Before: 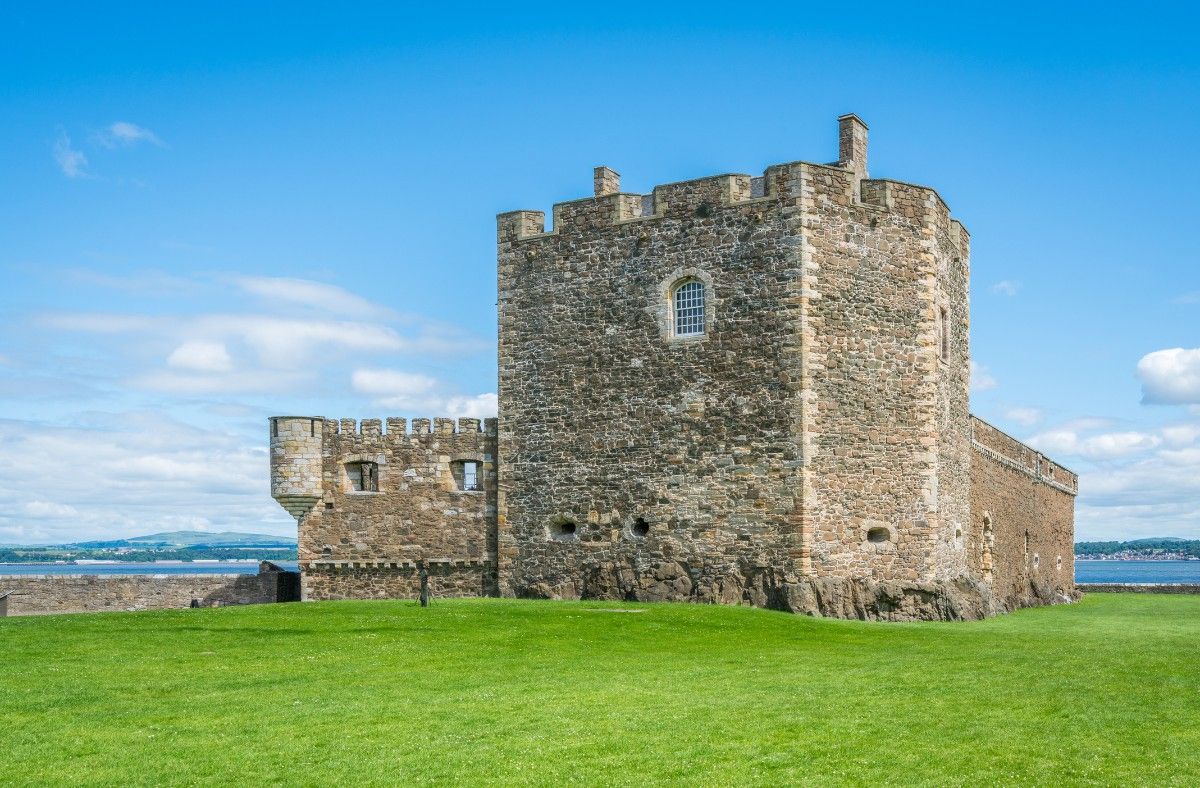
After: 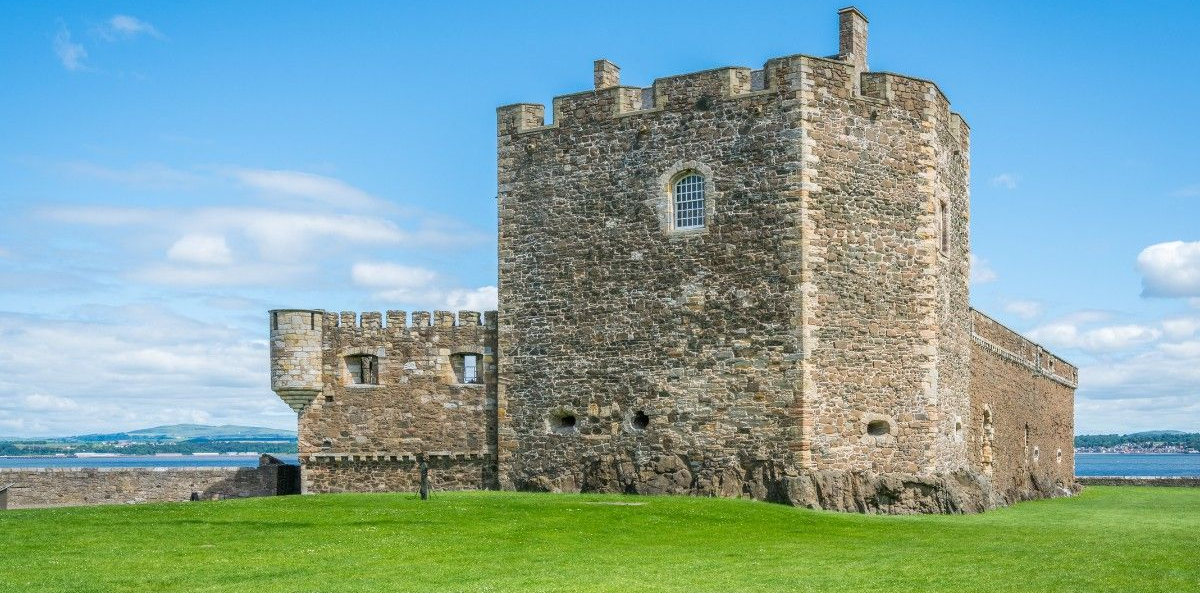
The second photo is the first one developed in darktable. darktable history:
crop: top 13.668%, bottom 11.038%
